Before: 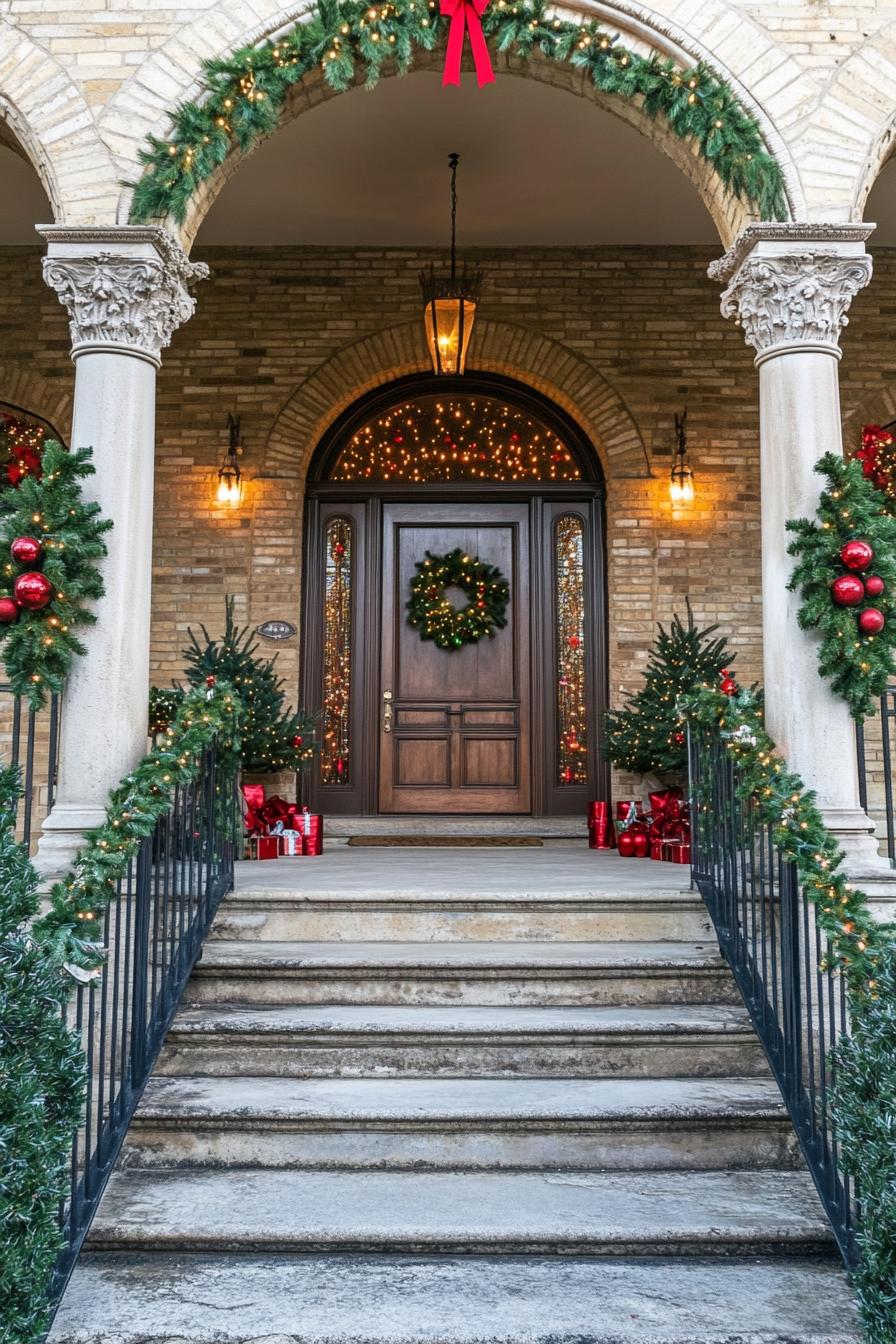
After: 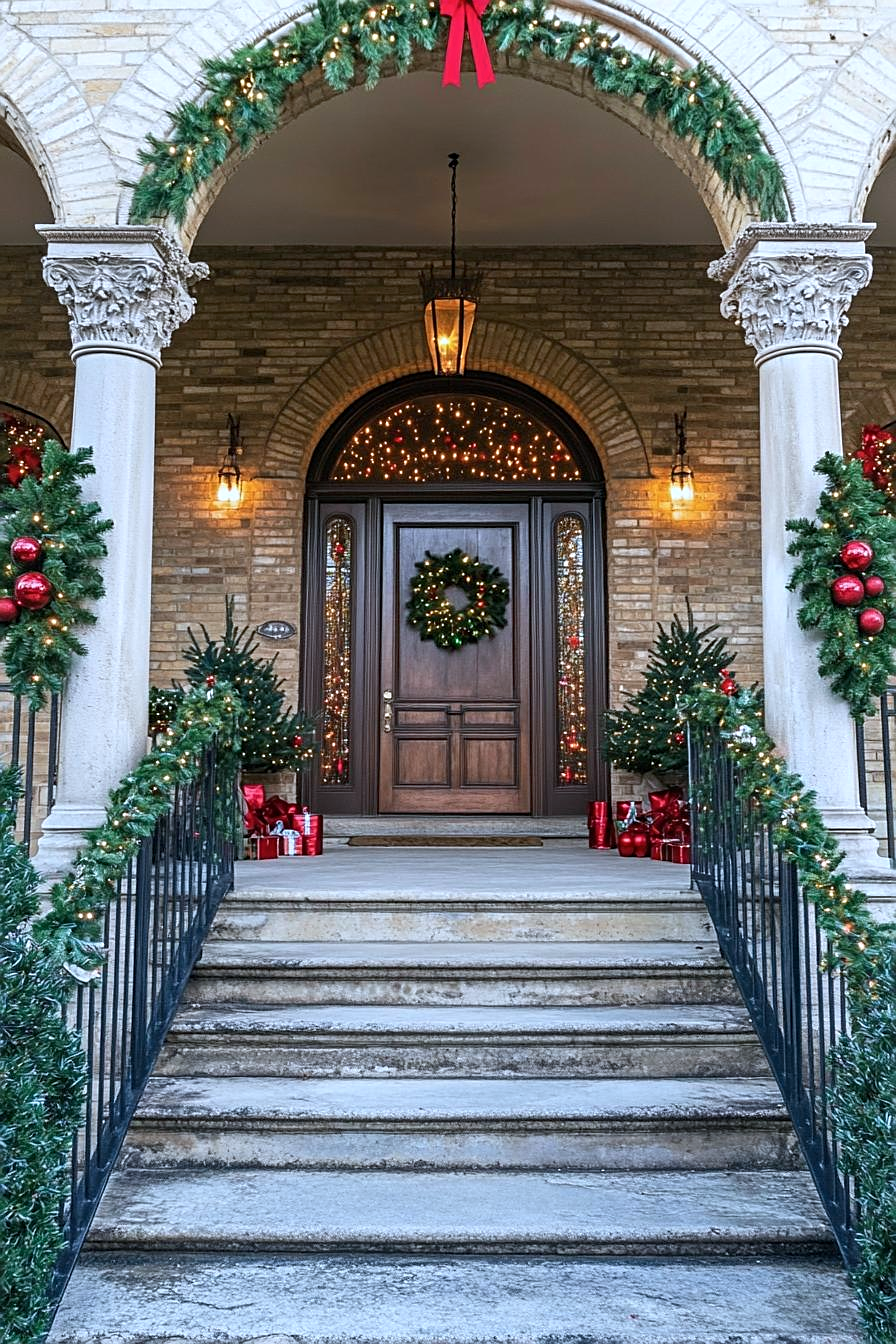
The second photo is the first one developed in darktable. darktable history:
sharpen: on, module defaults
color calibration: x 0.37, y 0.382, temperature 4313.32 K
